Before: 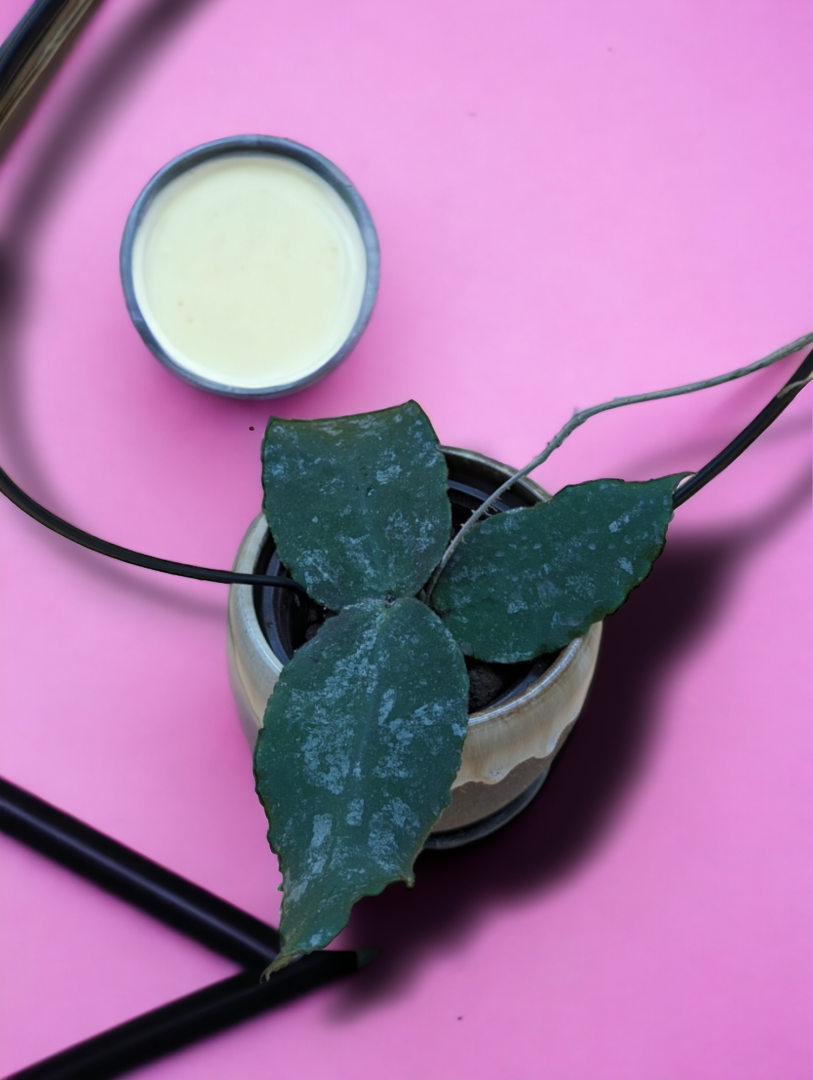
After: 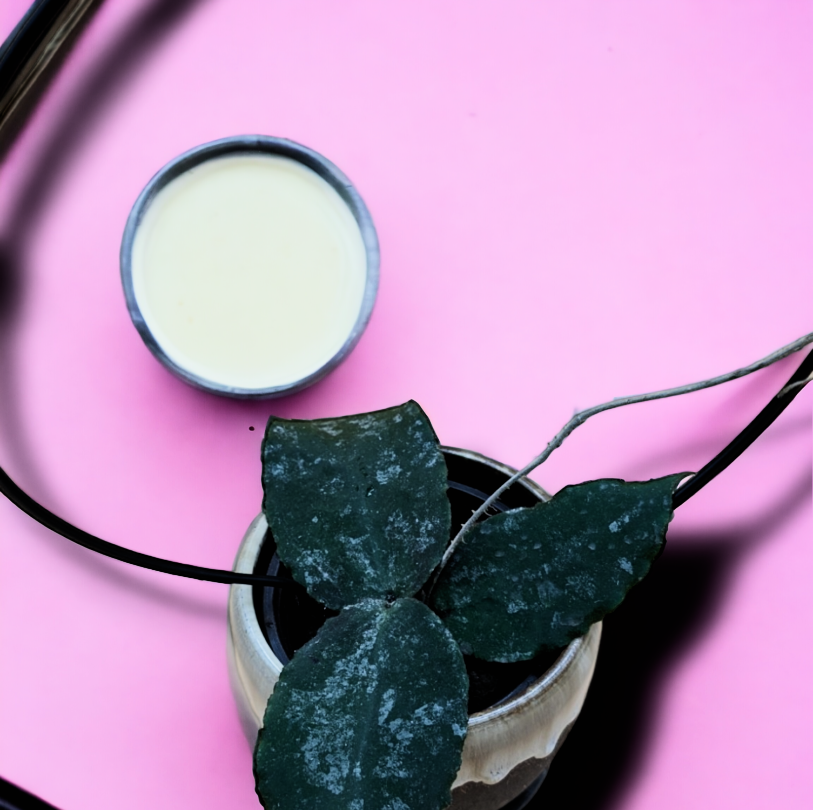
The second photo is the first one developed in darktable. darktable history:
contrast brightness saturation: contrast 0.24, brightness 0.093
crop: bottom 24.984%
filmic rgb: black relative exposure -5.01 EV, white relative exposure 3.98 EV, hardness 2.87, contrast 1.297, highlights saturation mix -29.32%
